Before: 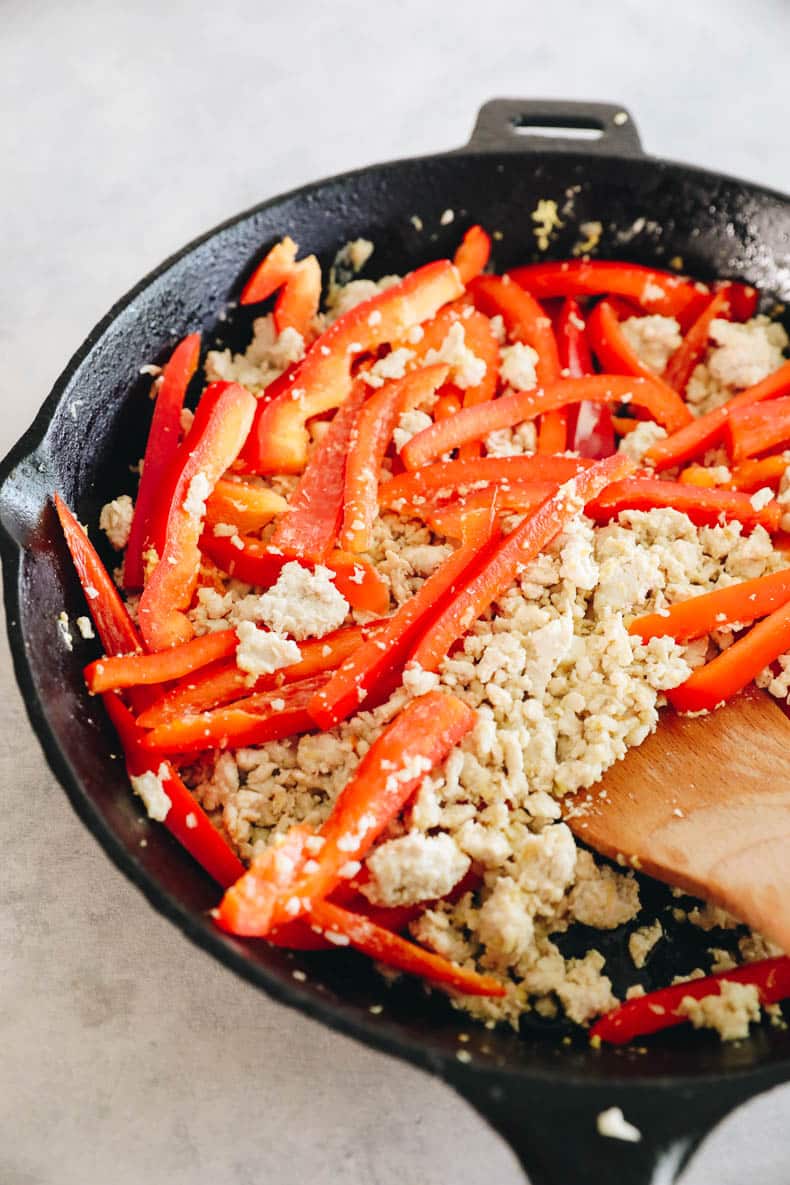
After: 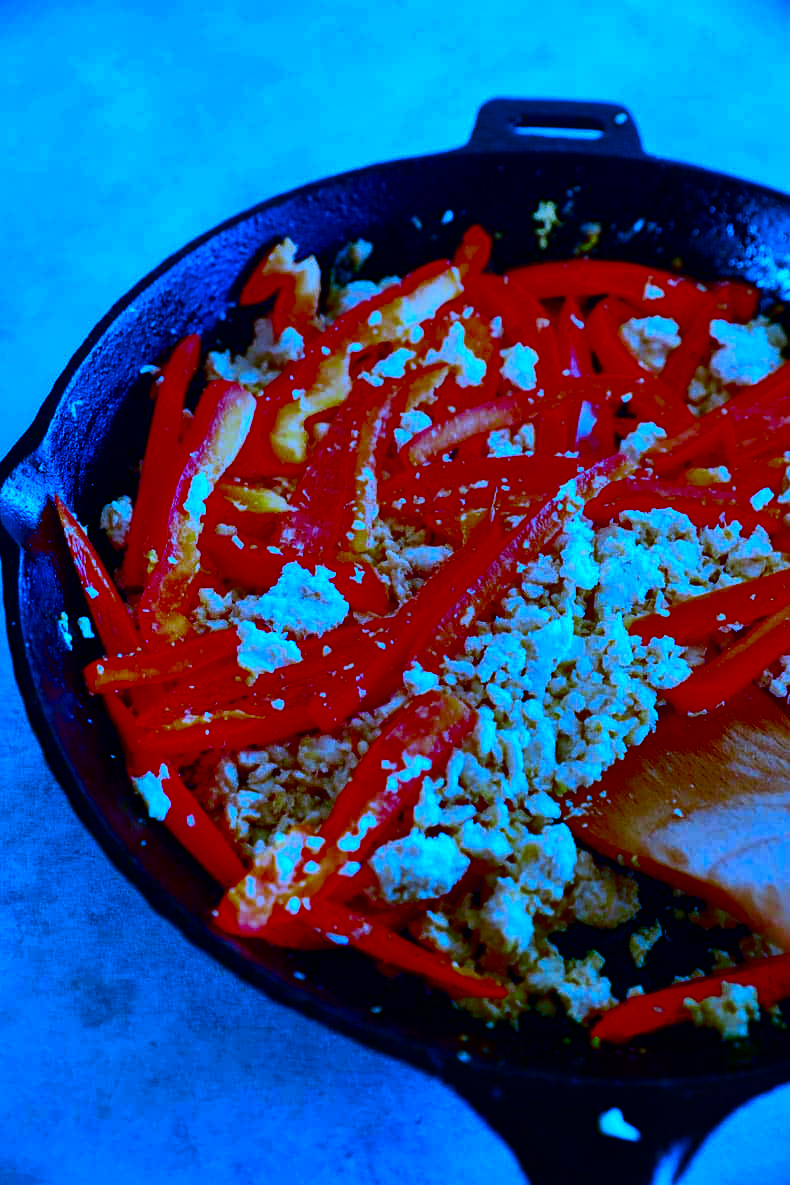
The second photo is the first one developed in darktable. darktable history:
white balance: red 0.766, blue 1.537
shadows and highlights: highlights color adjustment 0%, low approximation 0.01, soften with gaussian
contrast brightness saturation: brightness -1, saturation 1
